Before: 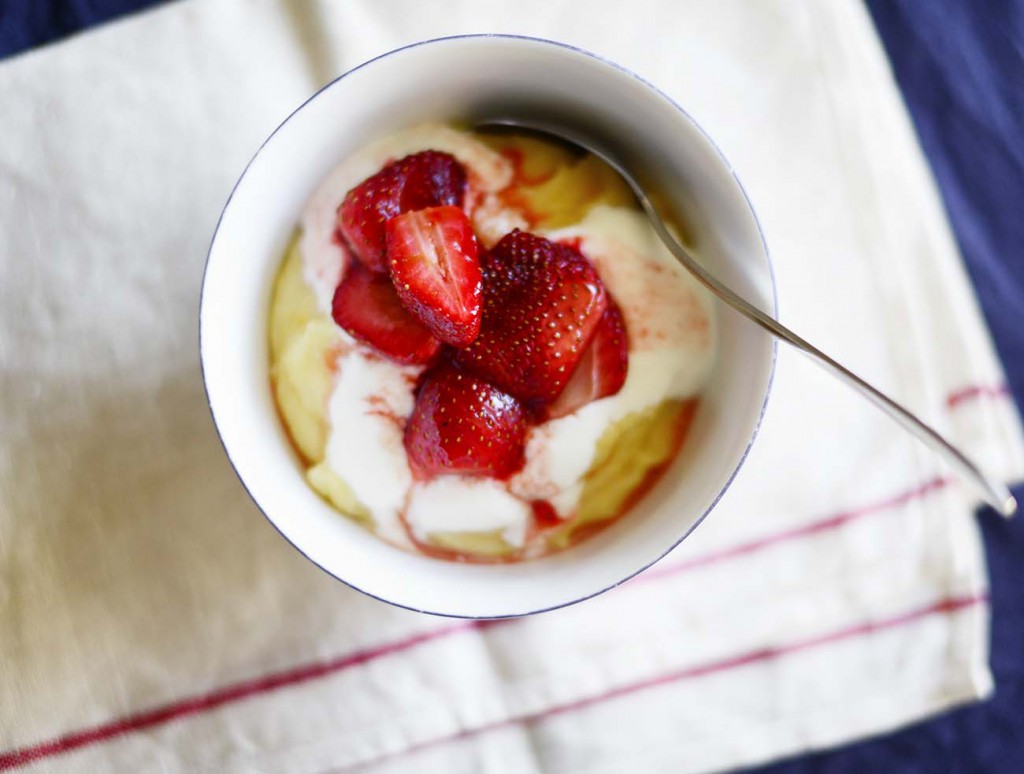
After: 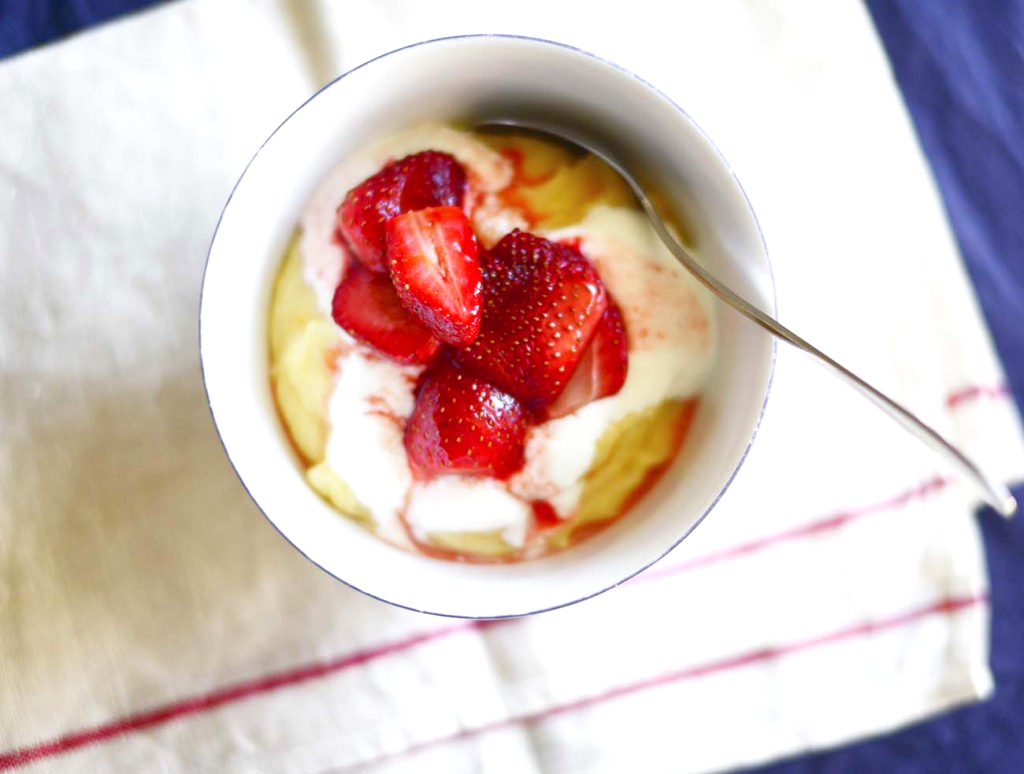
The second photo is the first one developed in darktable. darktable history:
exposure: black level correction 0, exposure 0.5 EV, compensate highlight preservation false
tone curve: curves: ch0 [(0, 0.068) (1, 0.961)], color space Lab, linked channels, preserve colors none
